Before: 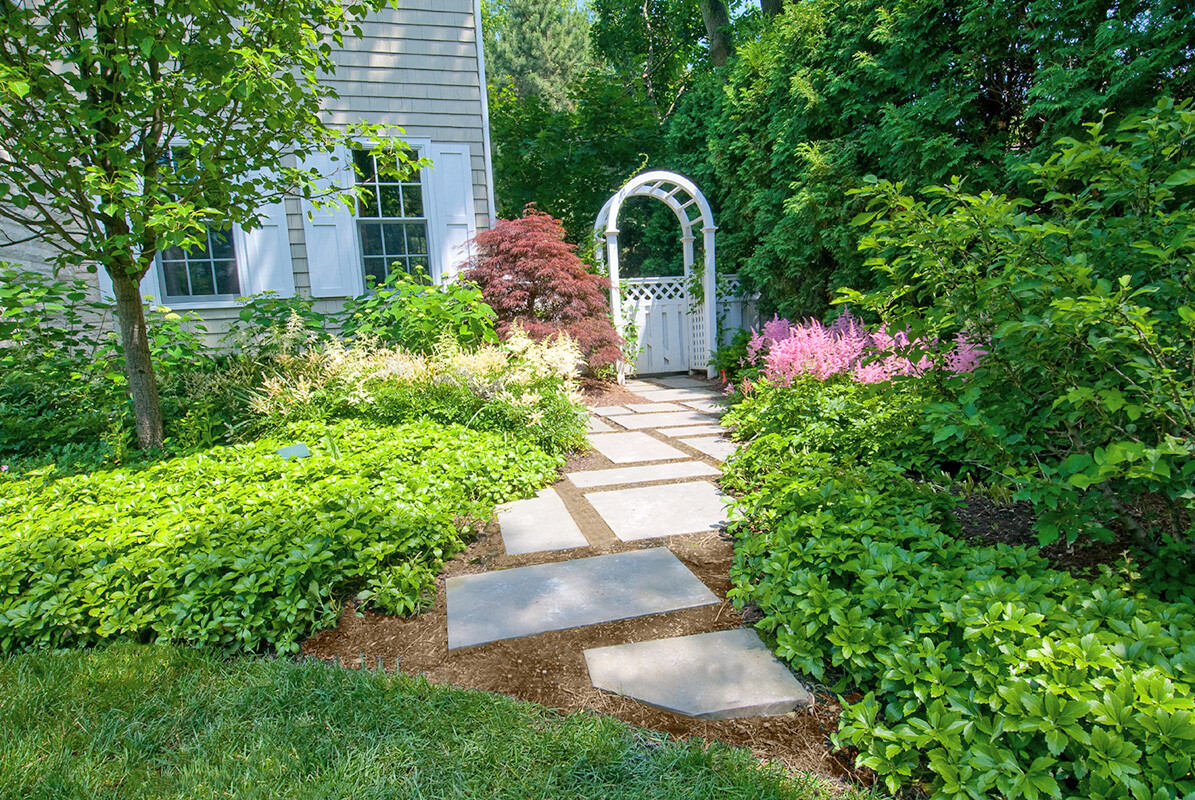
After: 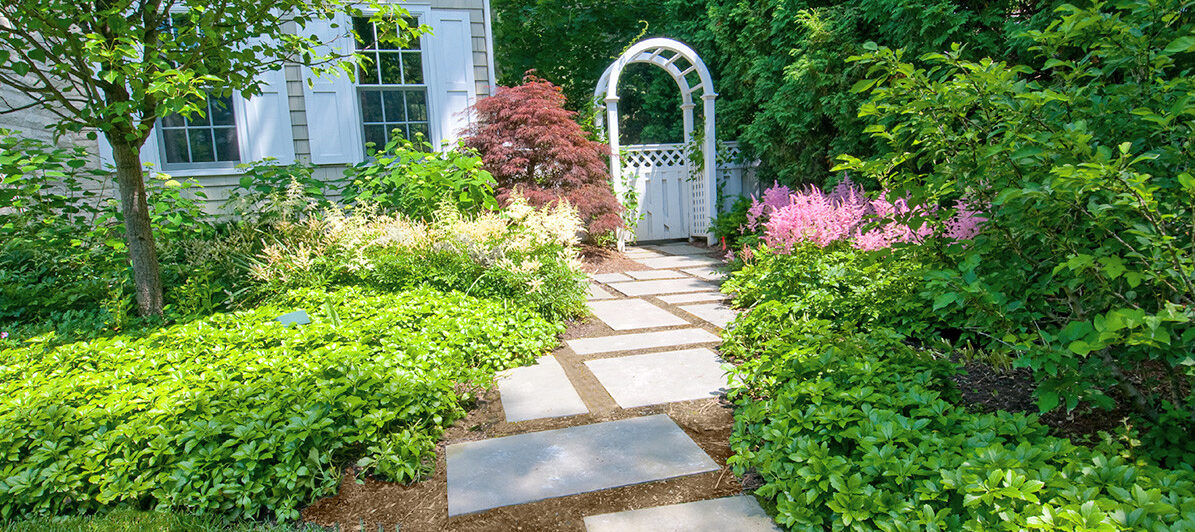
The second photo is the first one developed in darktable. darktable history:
crop: top 16.727%, bottom 16.727%
tone equalizer: on, module defaults
